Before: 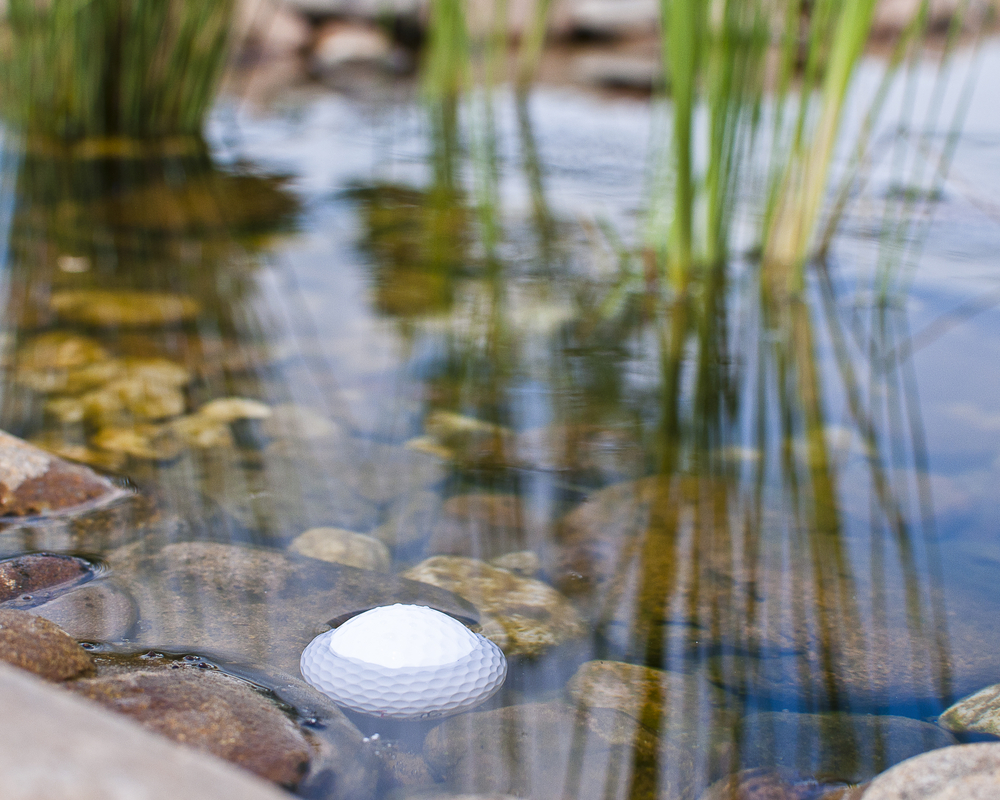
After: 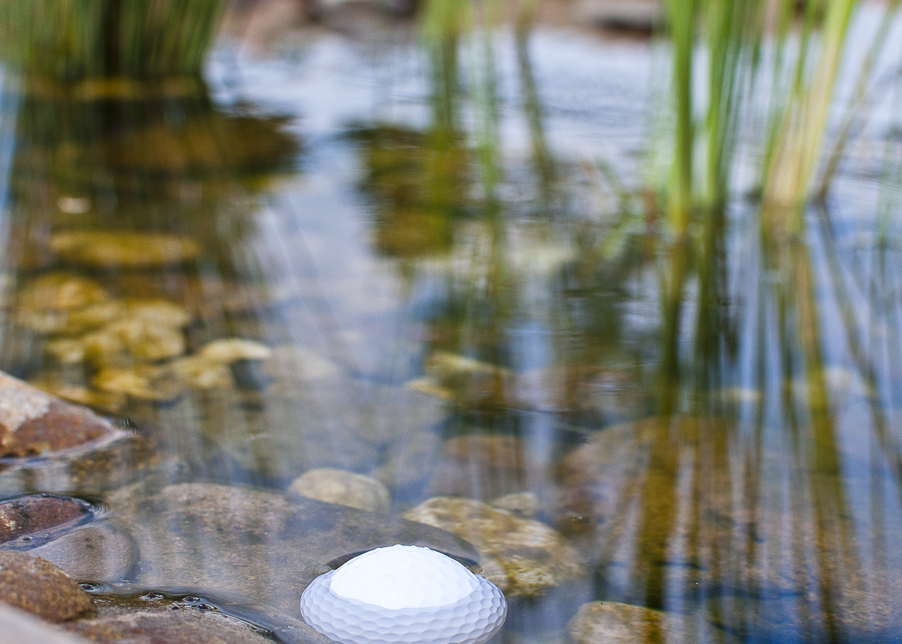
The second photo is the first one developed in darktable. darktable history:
white balance: red 0.988, blue 1.017
crop: top 7.49%, right 9.717%, bottom 11.943%
